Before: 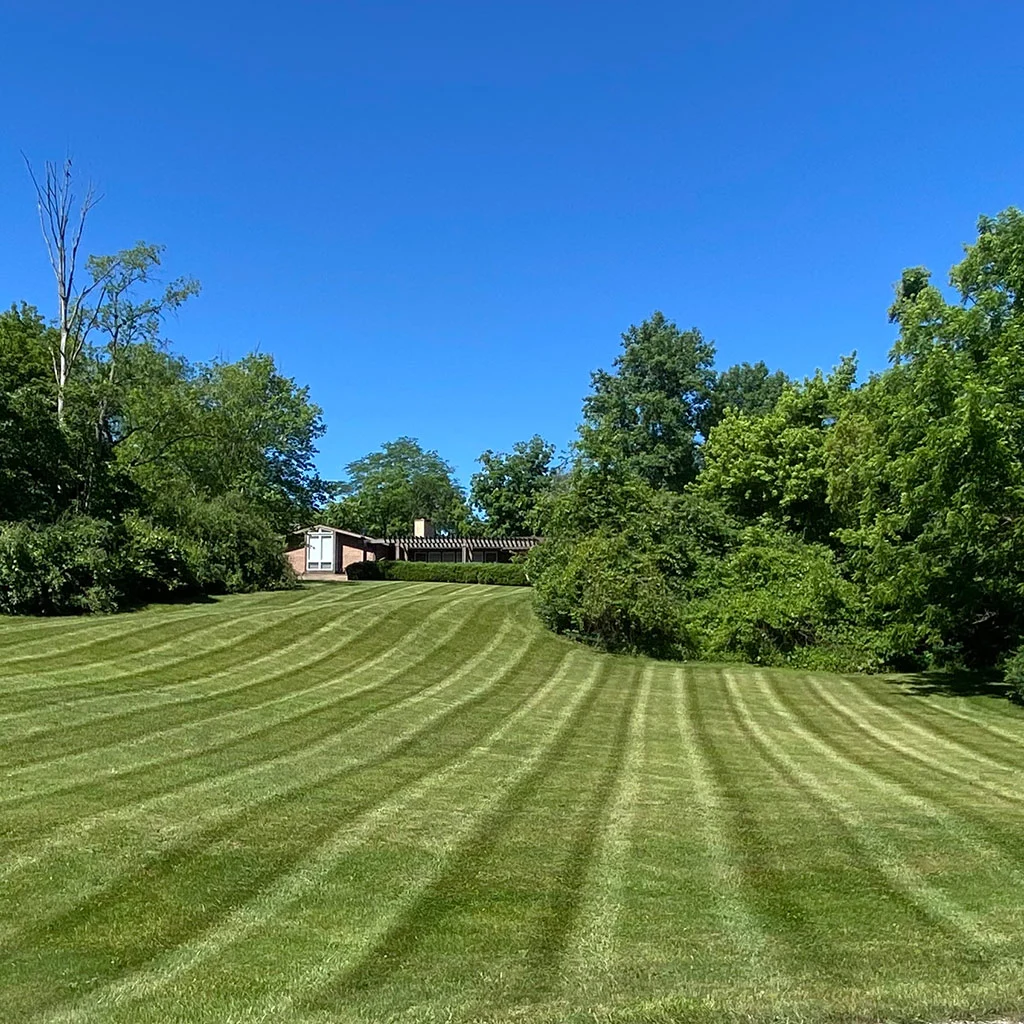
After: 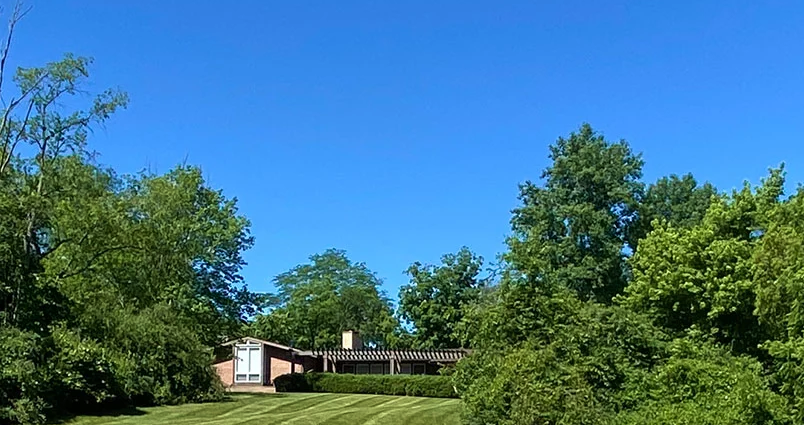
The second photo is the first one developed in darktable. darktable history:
crop: left 7.036%, top 18.398%, right 14.379%, bottom 40.043%
velvia: on, module defaults
